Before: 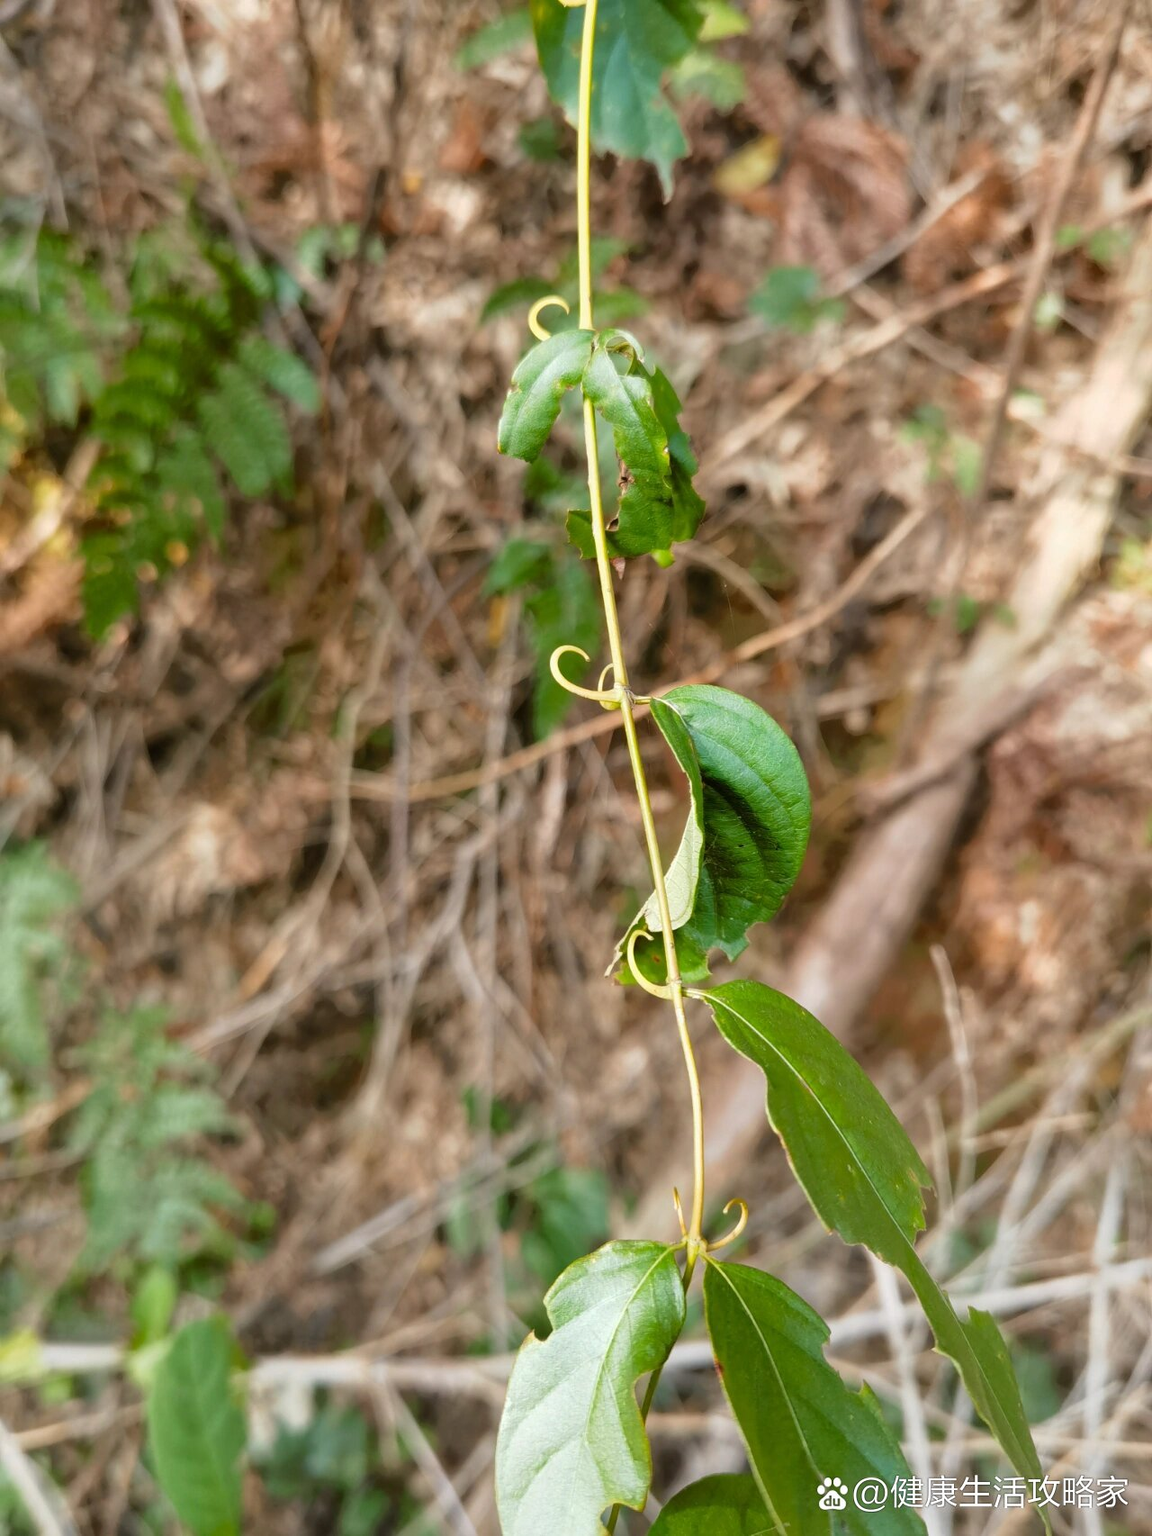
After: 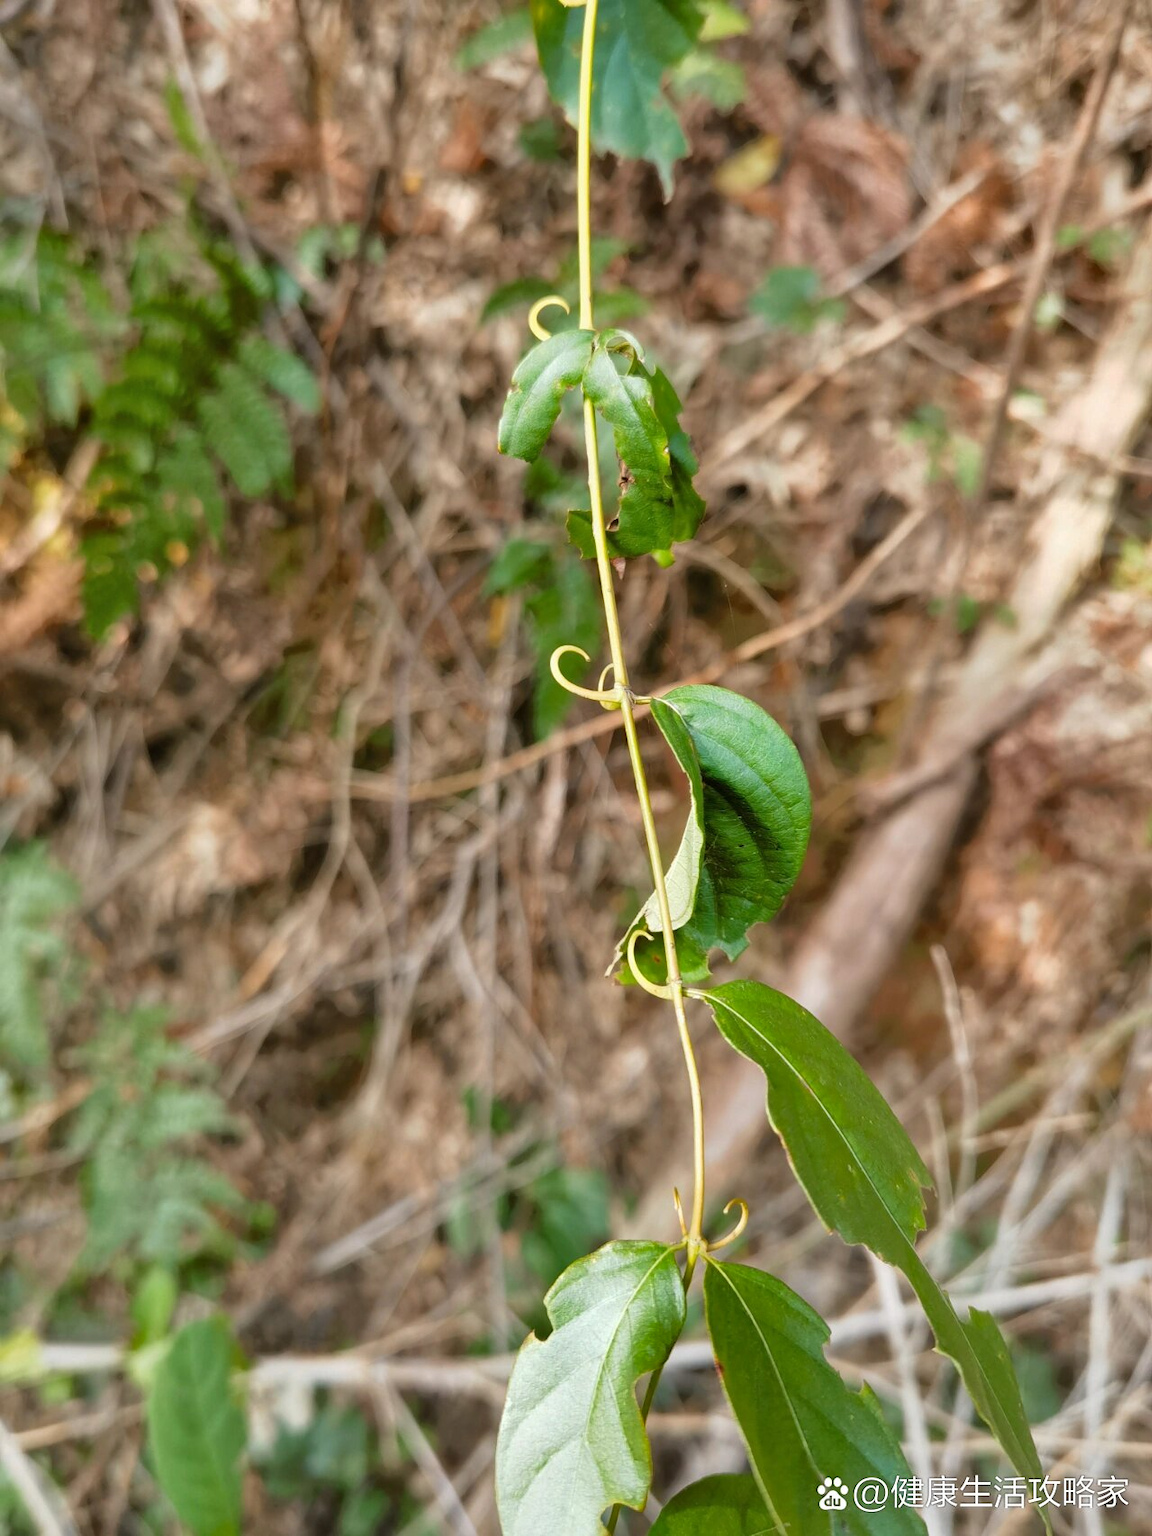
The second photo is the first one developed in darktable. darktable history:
shadows and highlights: shadows 76.04, highlights -60.71, soften with gaussian
